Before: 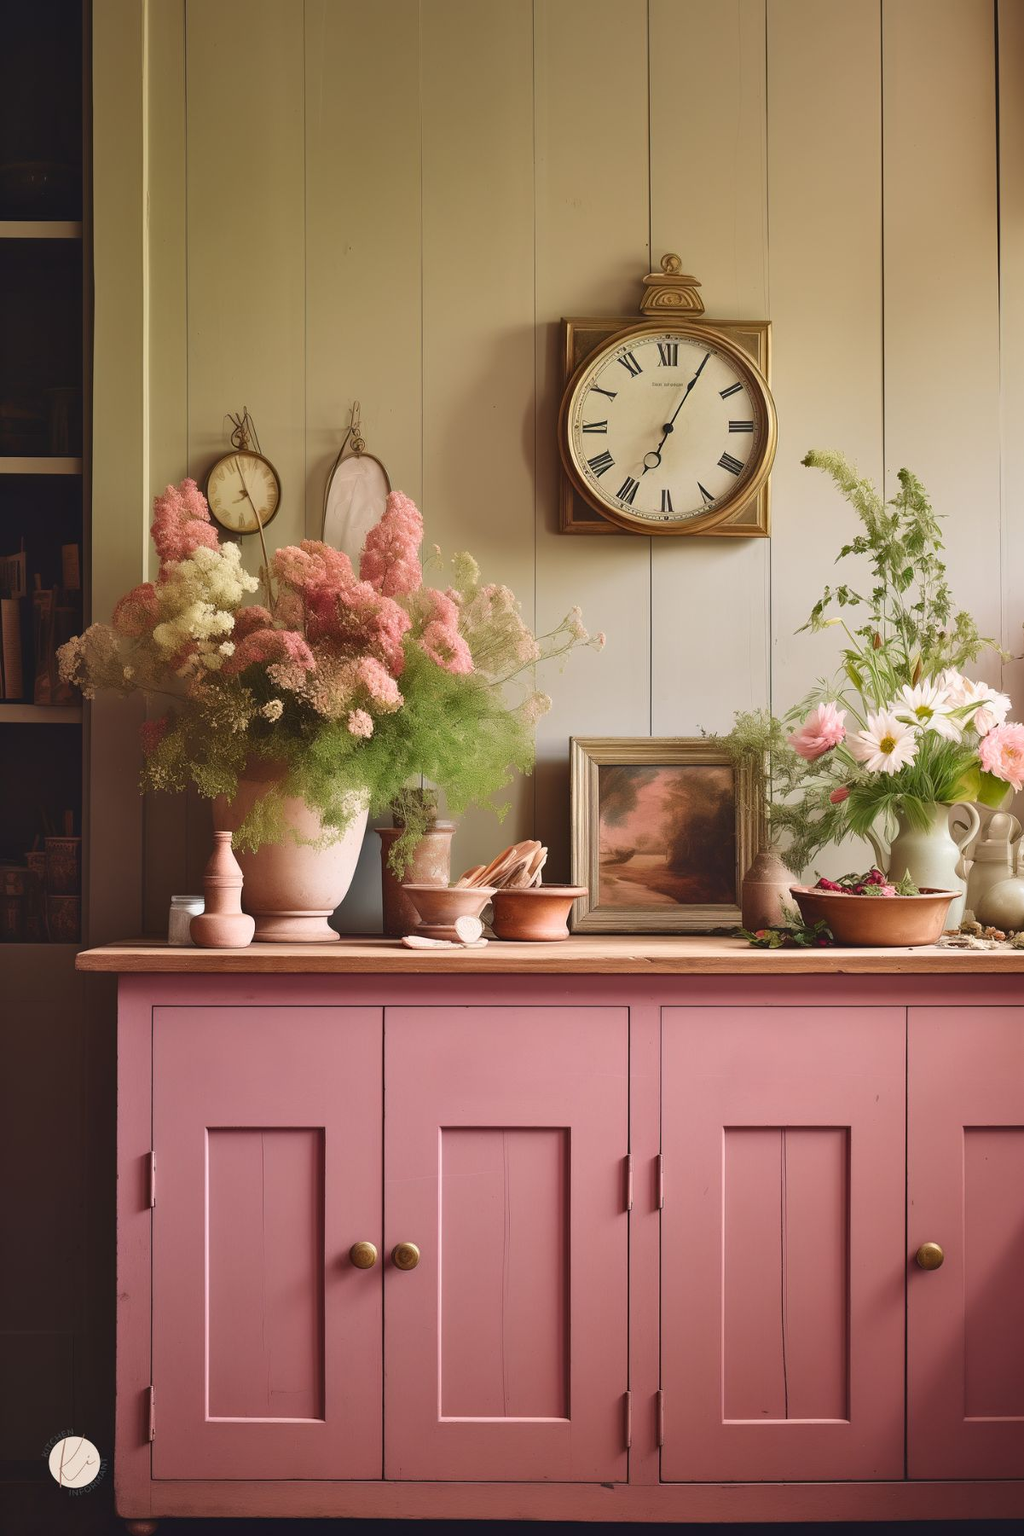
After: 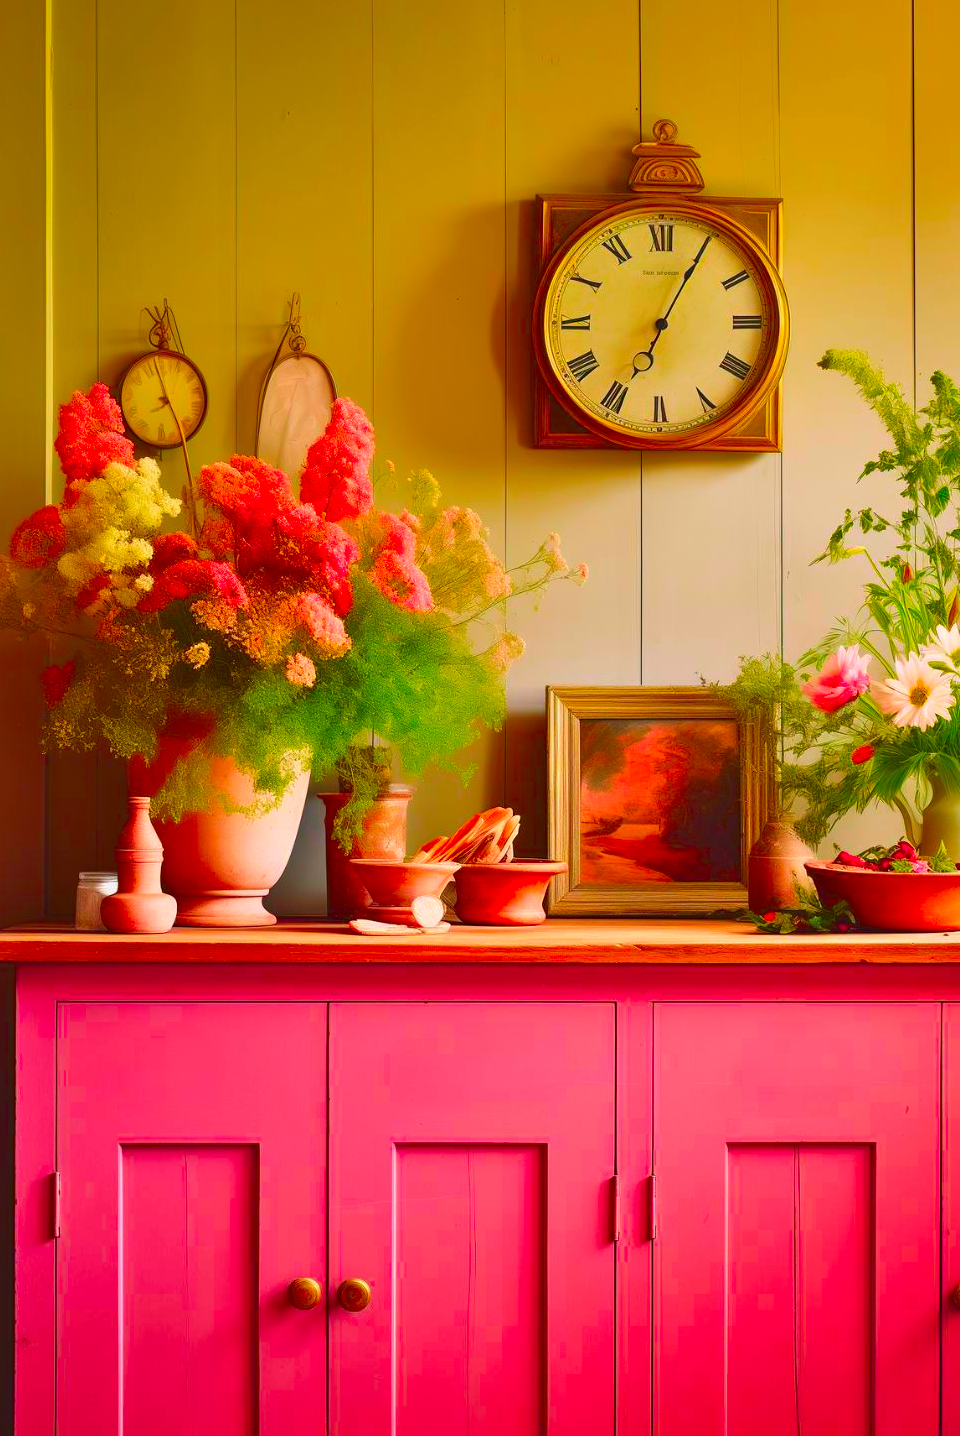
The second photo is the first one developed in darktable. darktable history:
crop and rotate: left 10.16%, top 9.905%, right 9.896%, bottom 10.338%
color correction: highlights b* -0.055, saturation 2.95
